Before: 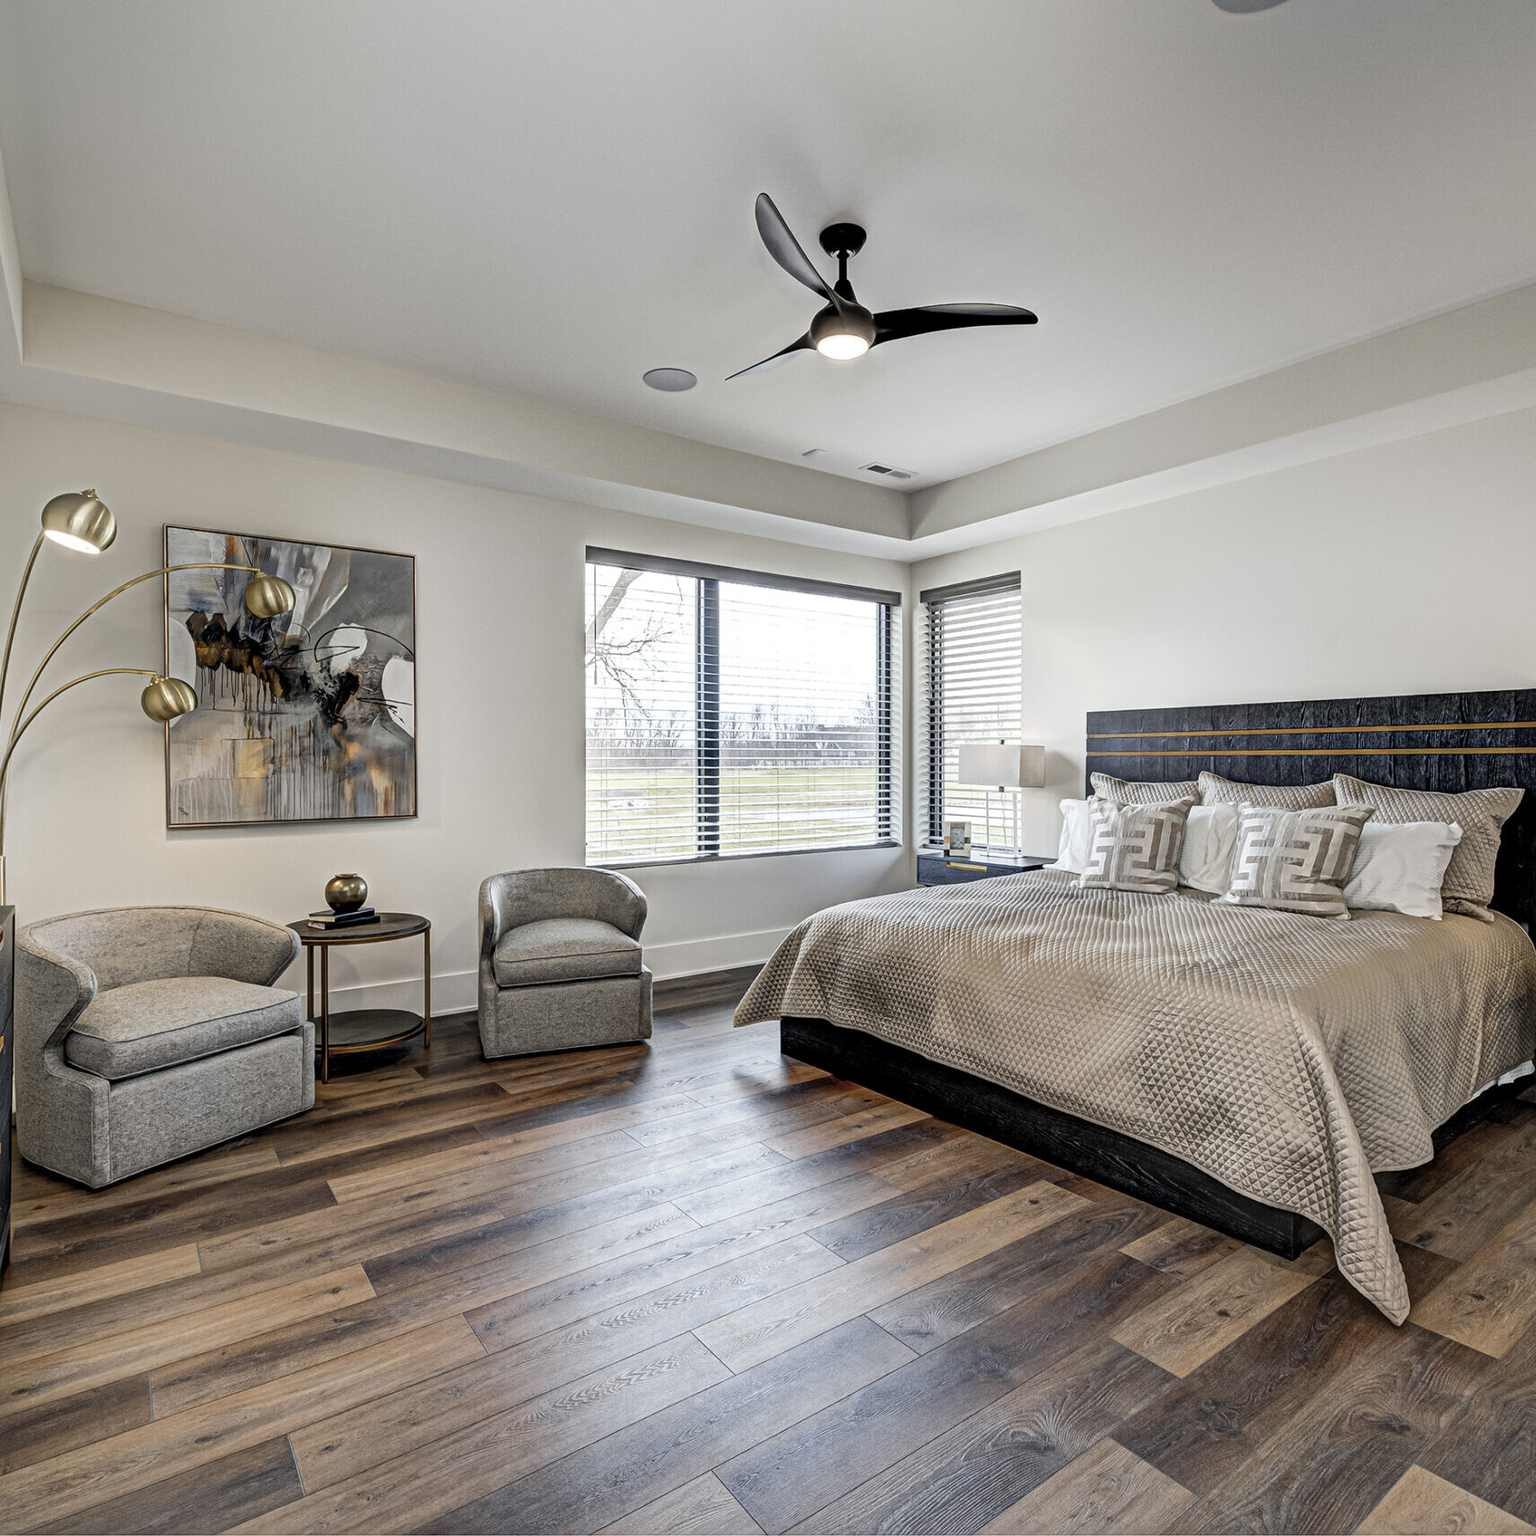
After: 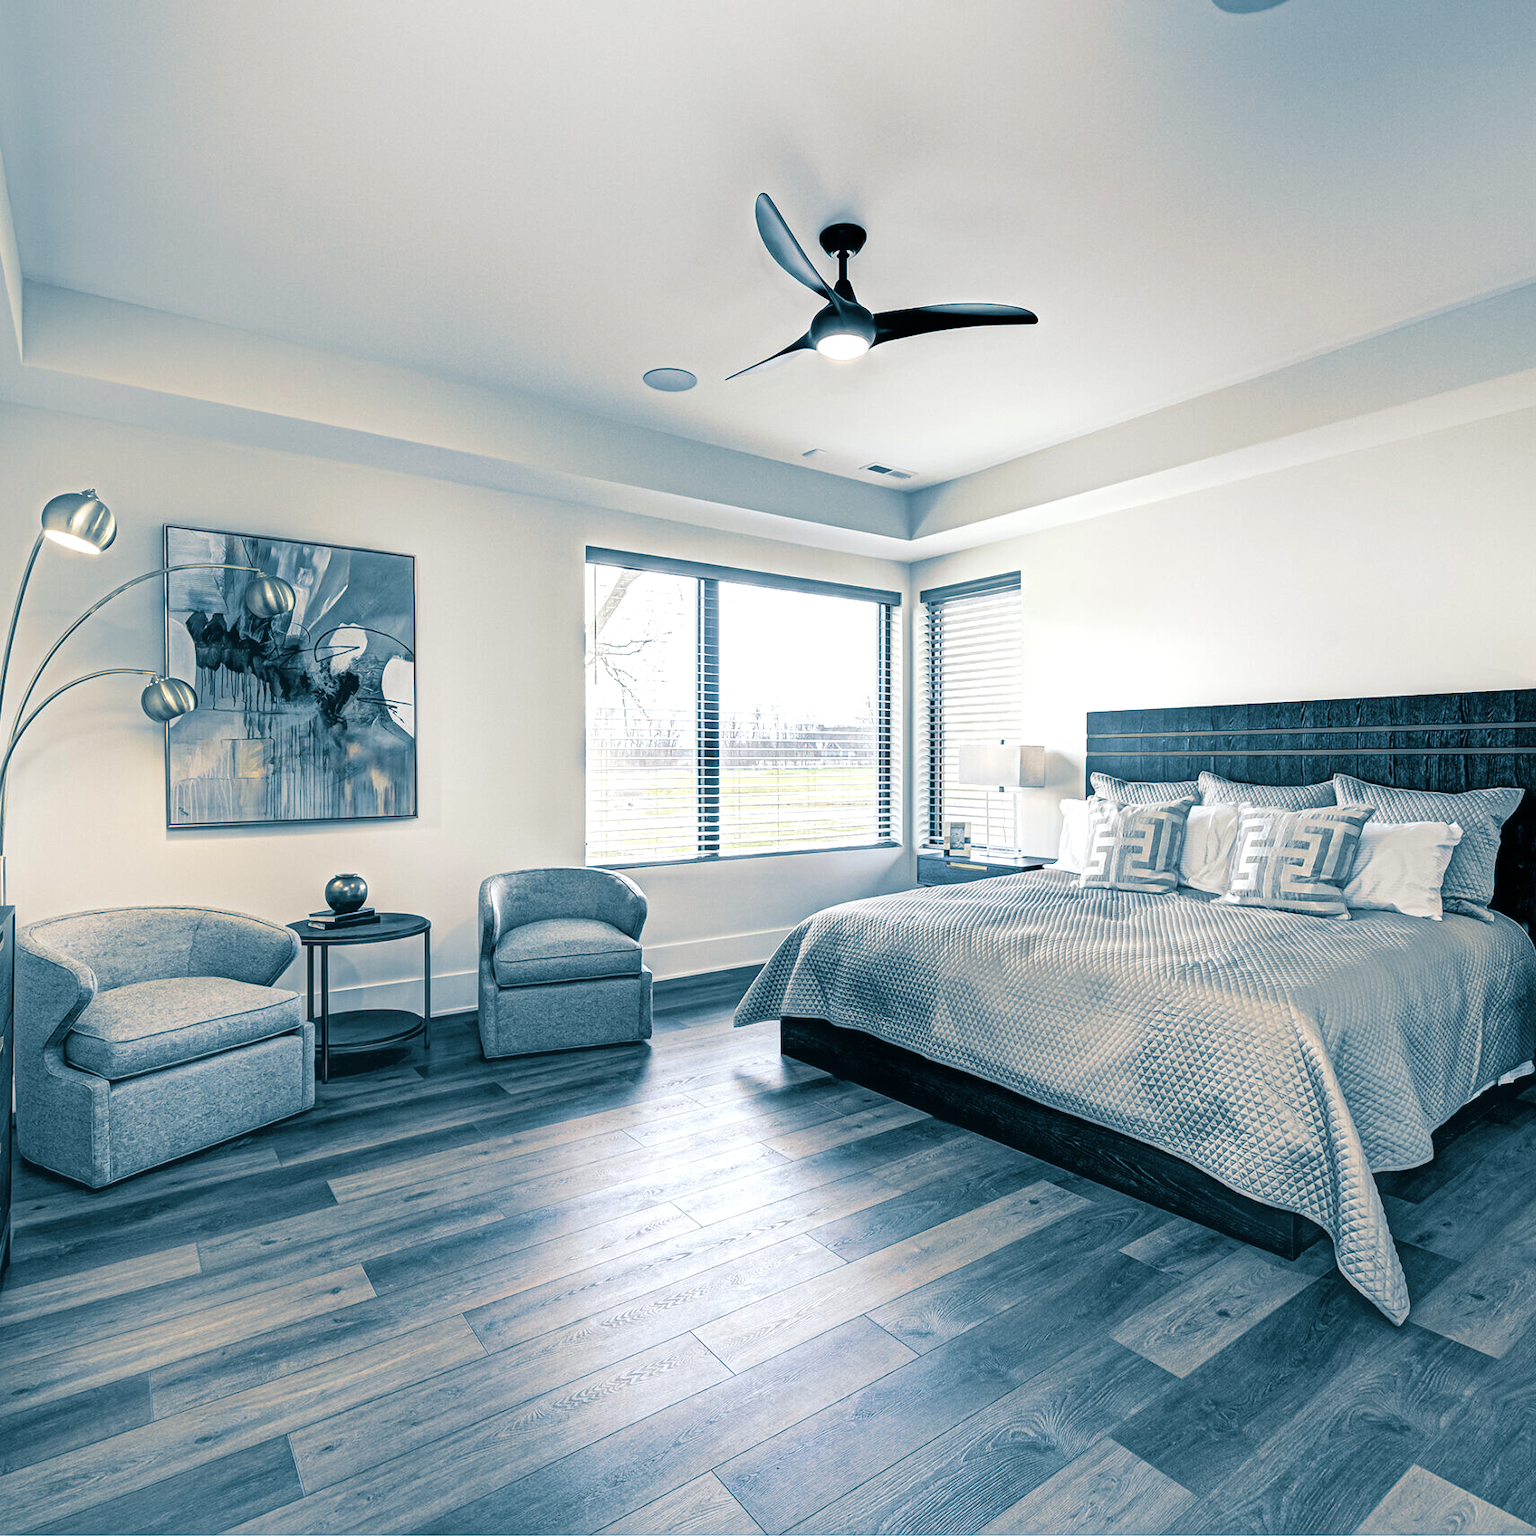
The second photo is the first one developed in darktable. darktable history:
exposure: black level correction 0.001, exposure 0.5 EV, compensate exposure bias true, compensate highlight preservation false
split-toning: shadows › hue 212.4°, balance -70
levels: levels [0, 0.499, 1]
contrast equalizer: y [[0.46, 0.454, 0.451, 0.451, 0.455, 0.46], [0.5 ×6], [0.5 ×6], [0 ×6], [0 ×6]]
